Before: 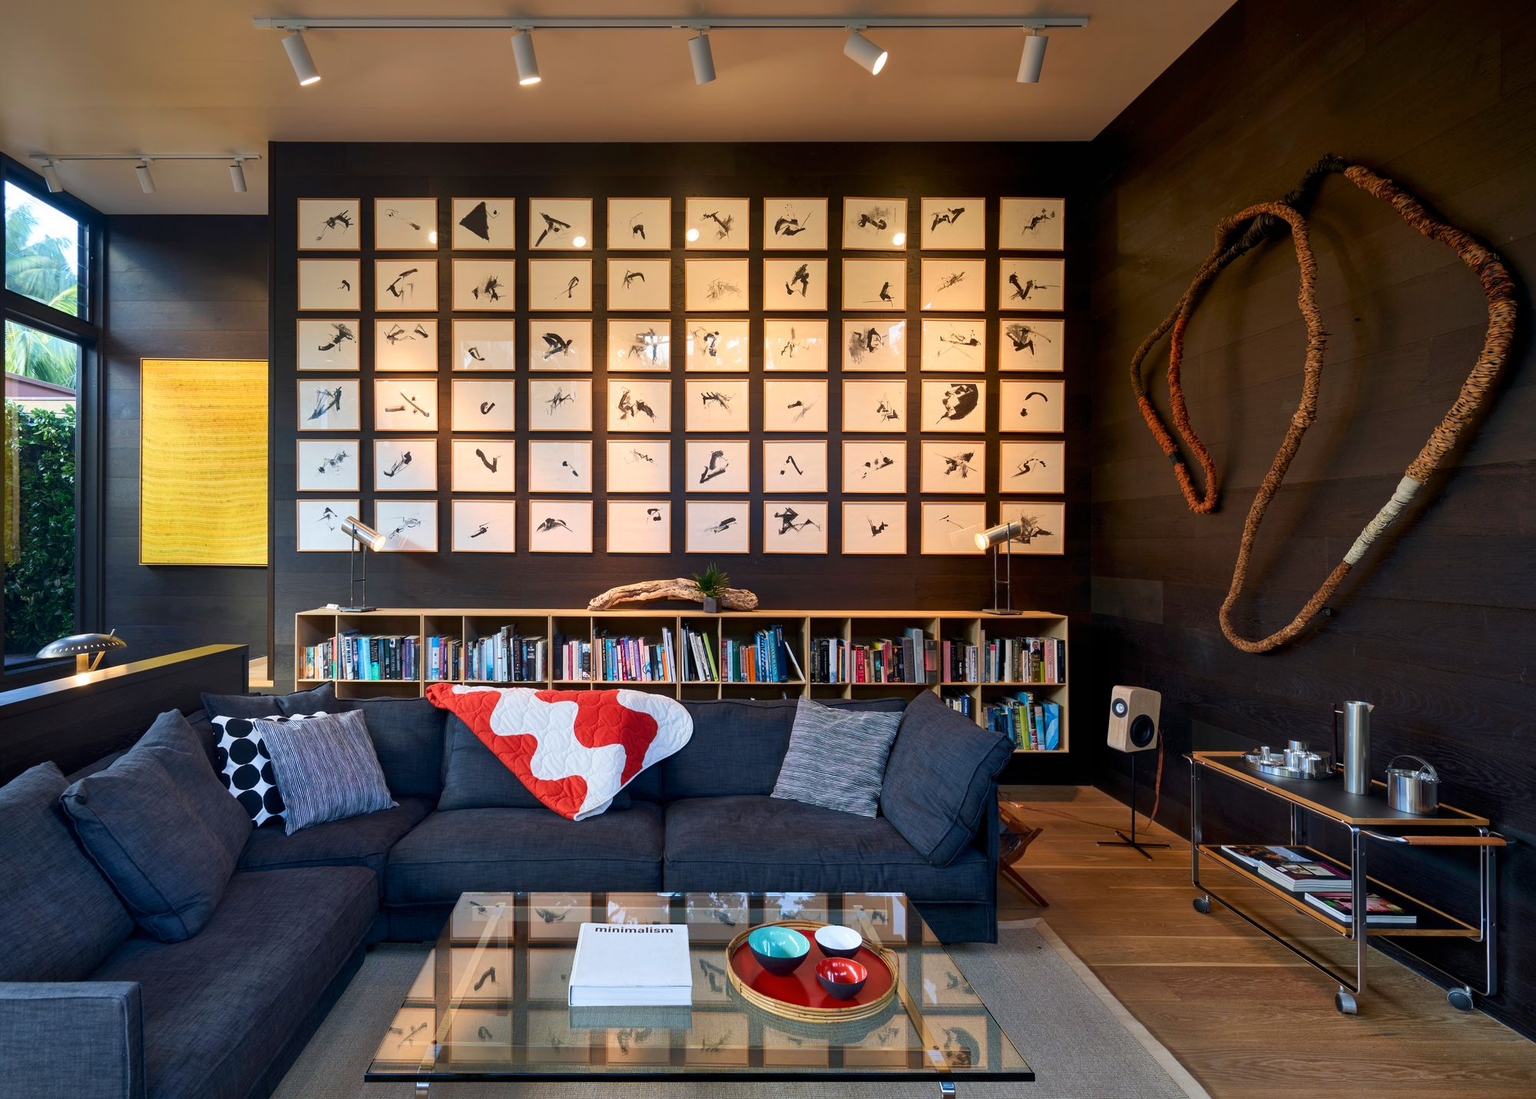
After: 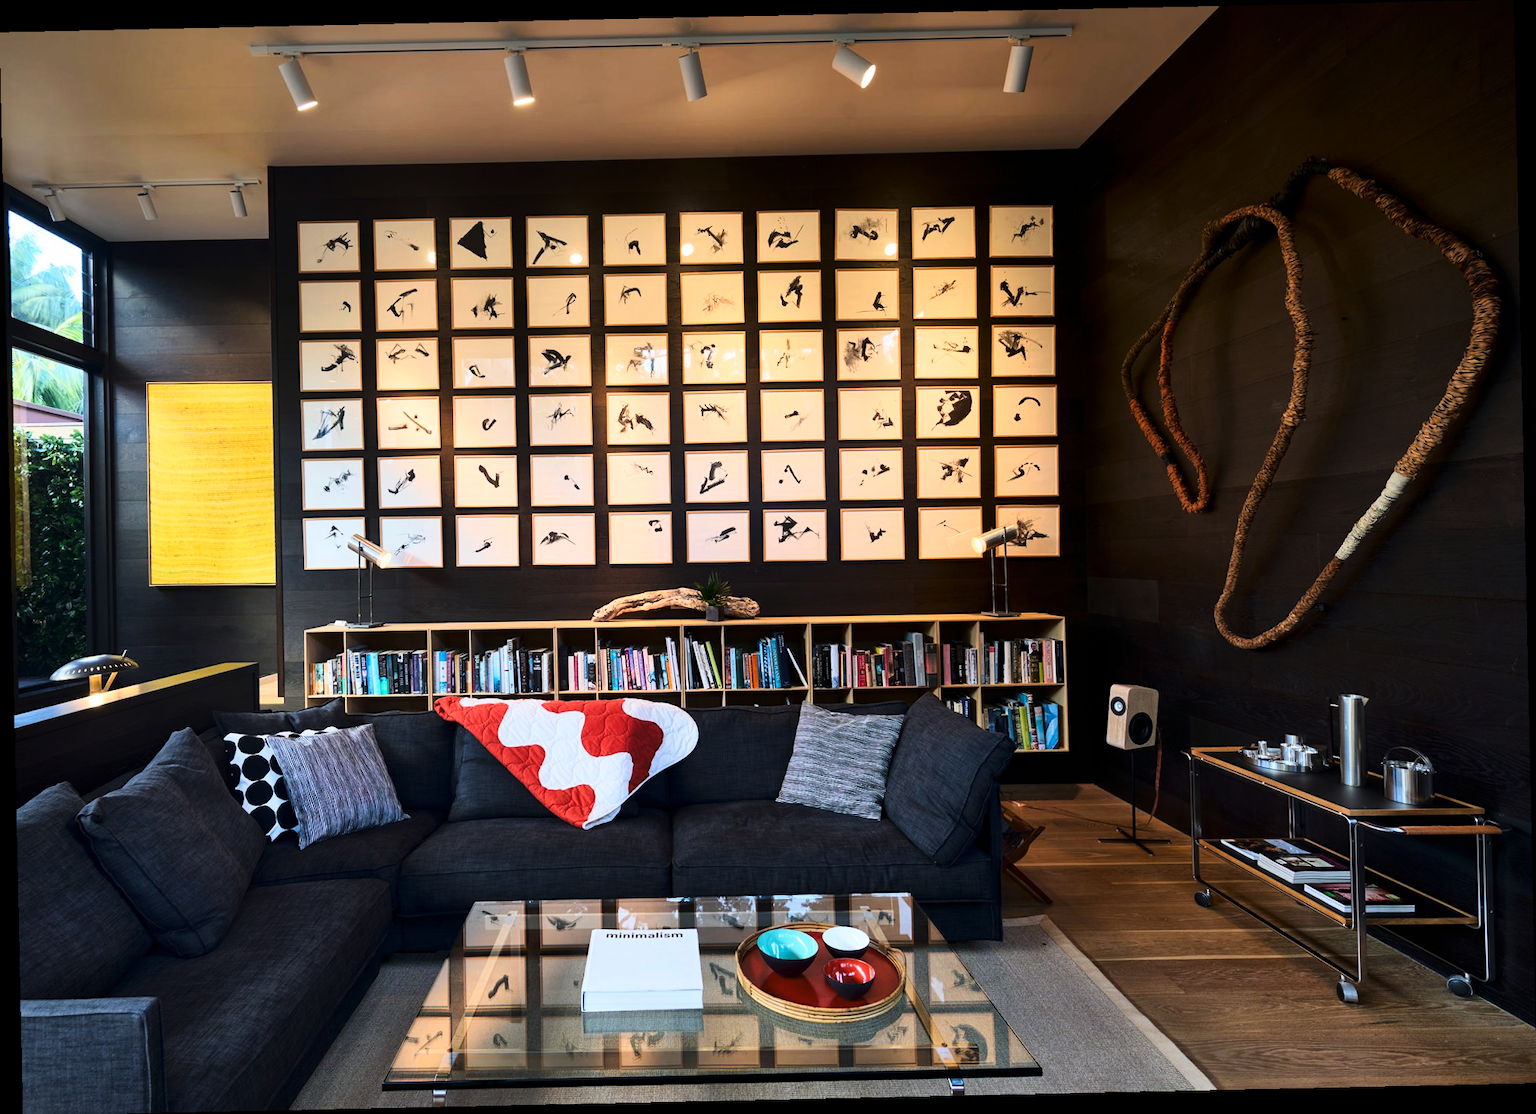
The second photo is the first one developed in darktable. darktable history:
tone curve: curves: ch0 [(0, 0) (0.195, 0.109) (0.751, 0.848) (1, 1)], color space Lab, linked channels, preserve colors none
rotate and perspective: rotation -1.24°, automatic cropping off
